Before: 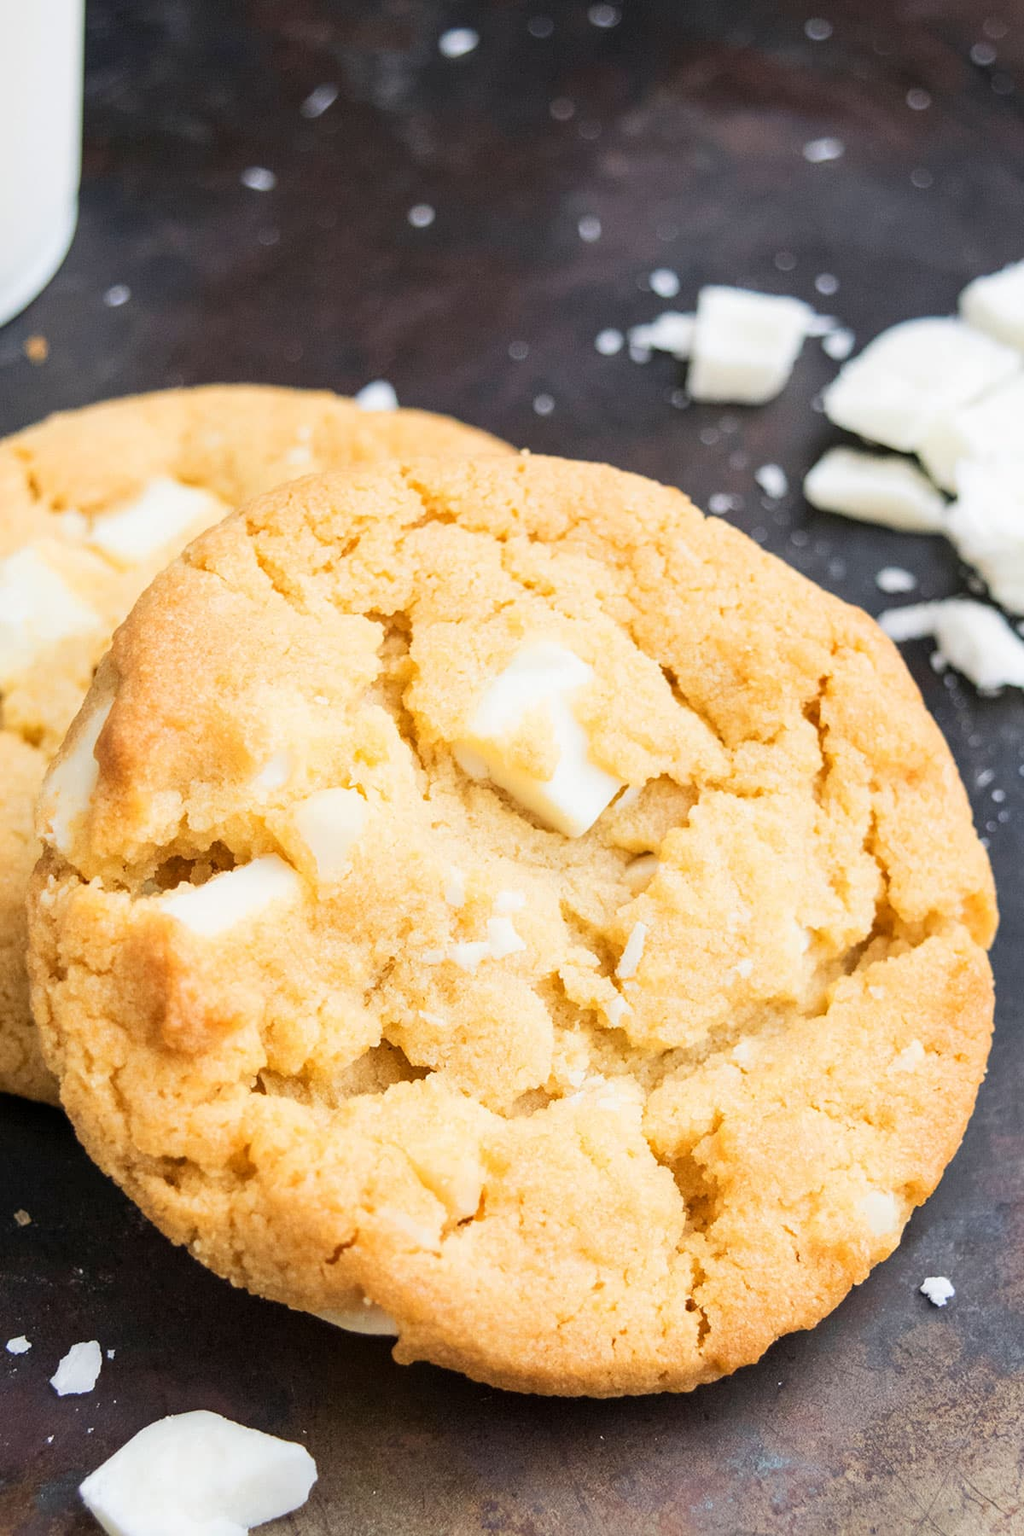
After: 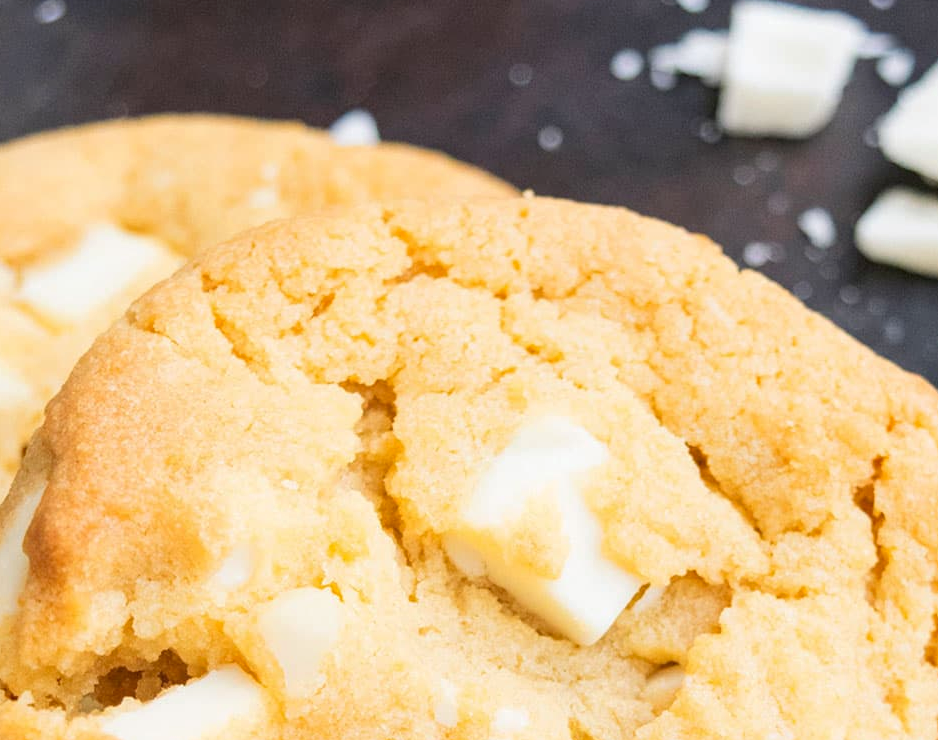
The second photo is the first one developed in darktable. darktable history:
haze removal: strength 0.11, compatibility mode true, adaptive false
crop: left 7.284%, top 18.685%, right 14.473%, bottom 40.158%
